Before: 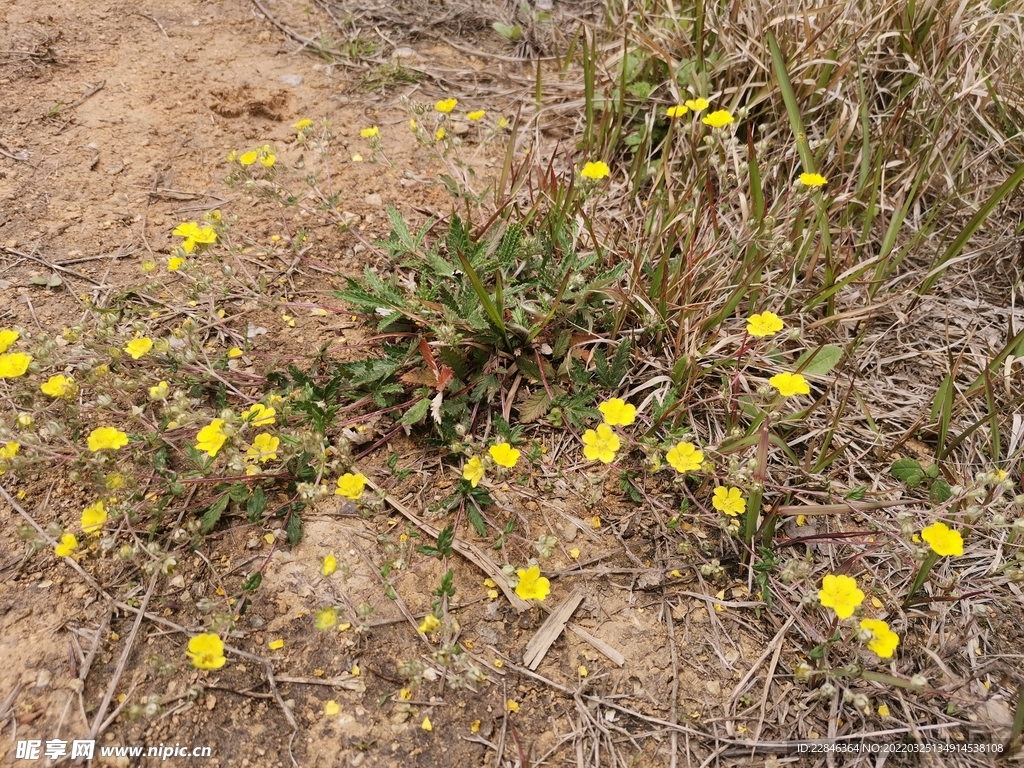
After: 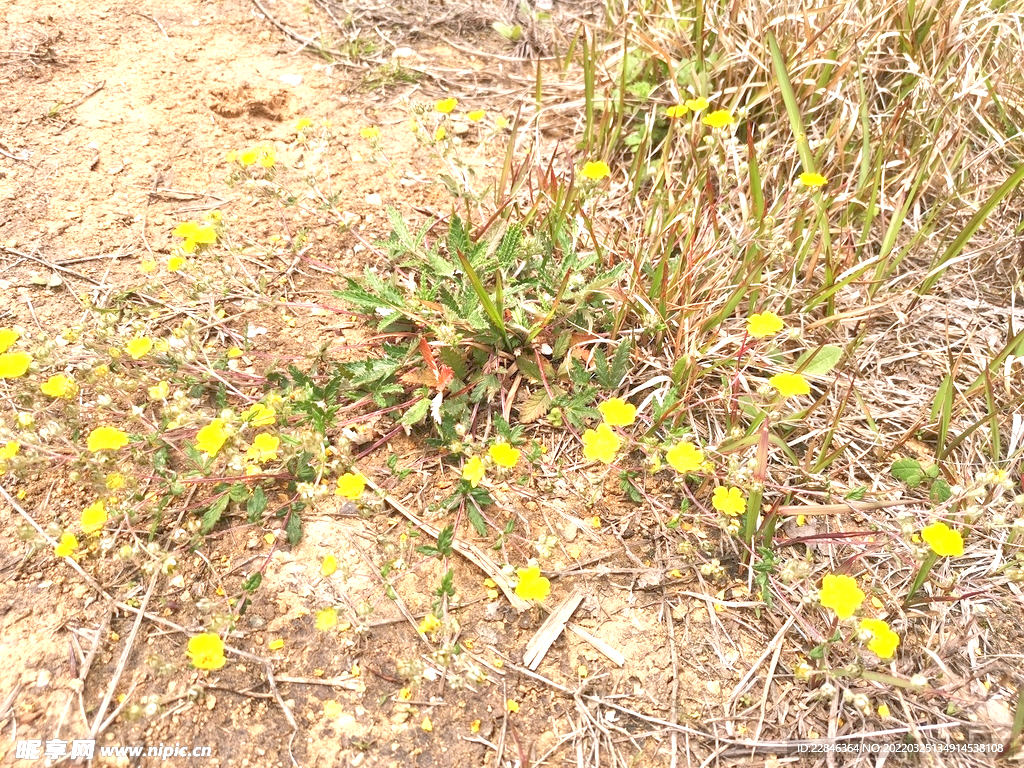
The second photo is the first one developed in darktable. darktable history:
exposure: black level correction 0, exposure 1.2 EV, compensate highlight preservation false
tone equalizer: -8 EV 1.99 EV, -7 EV 1.97 EV, -6 EV 1.96 EV, -5 EV 1.97 EV, -4 EV 1.98 EV, -3 EV 1.47 EV, -2 EV 0.976 EV, -1 EV 0.481 EV
